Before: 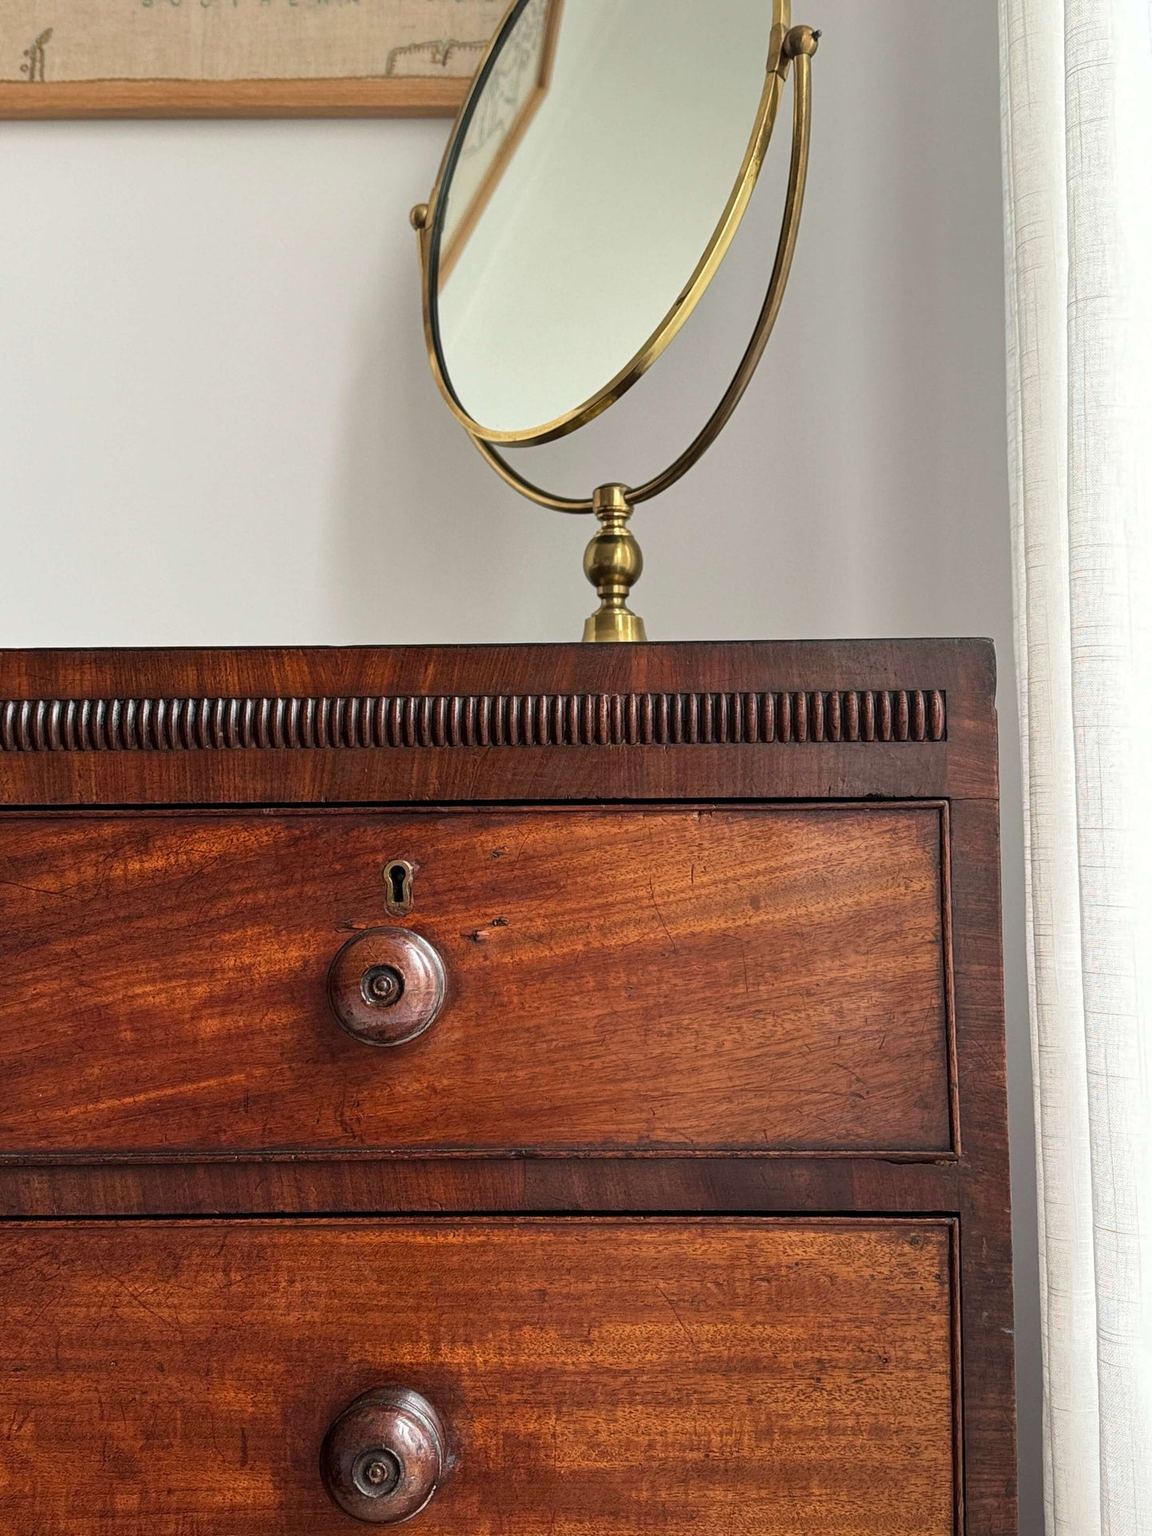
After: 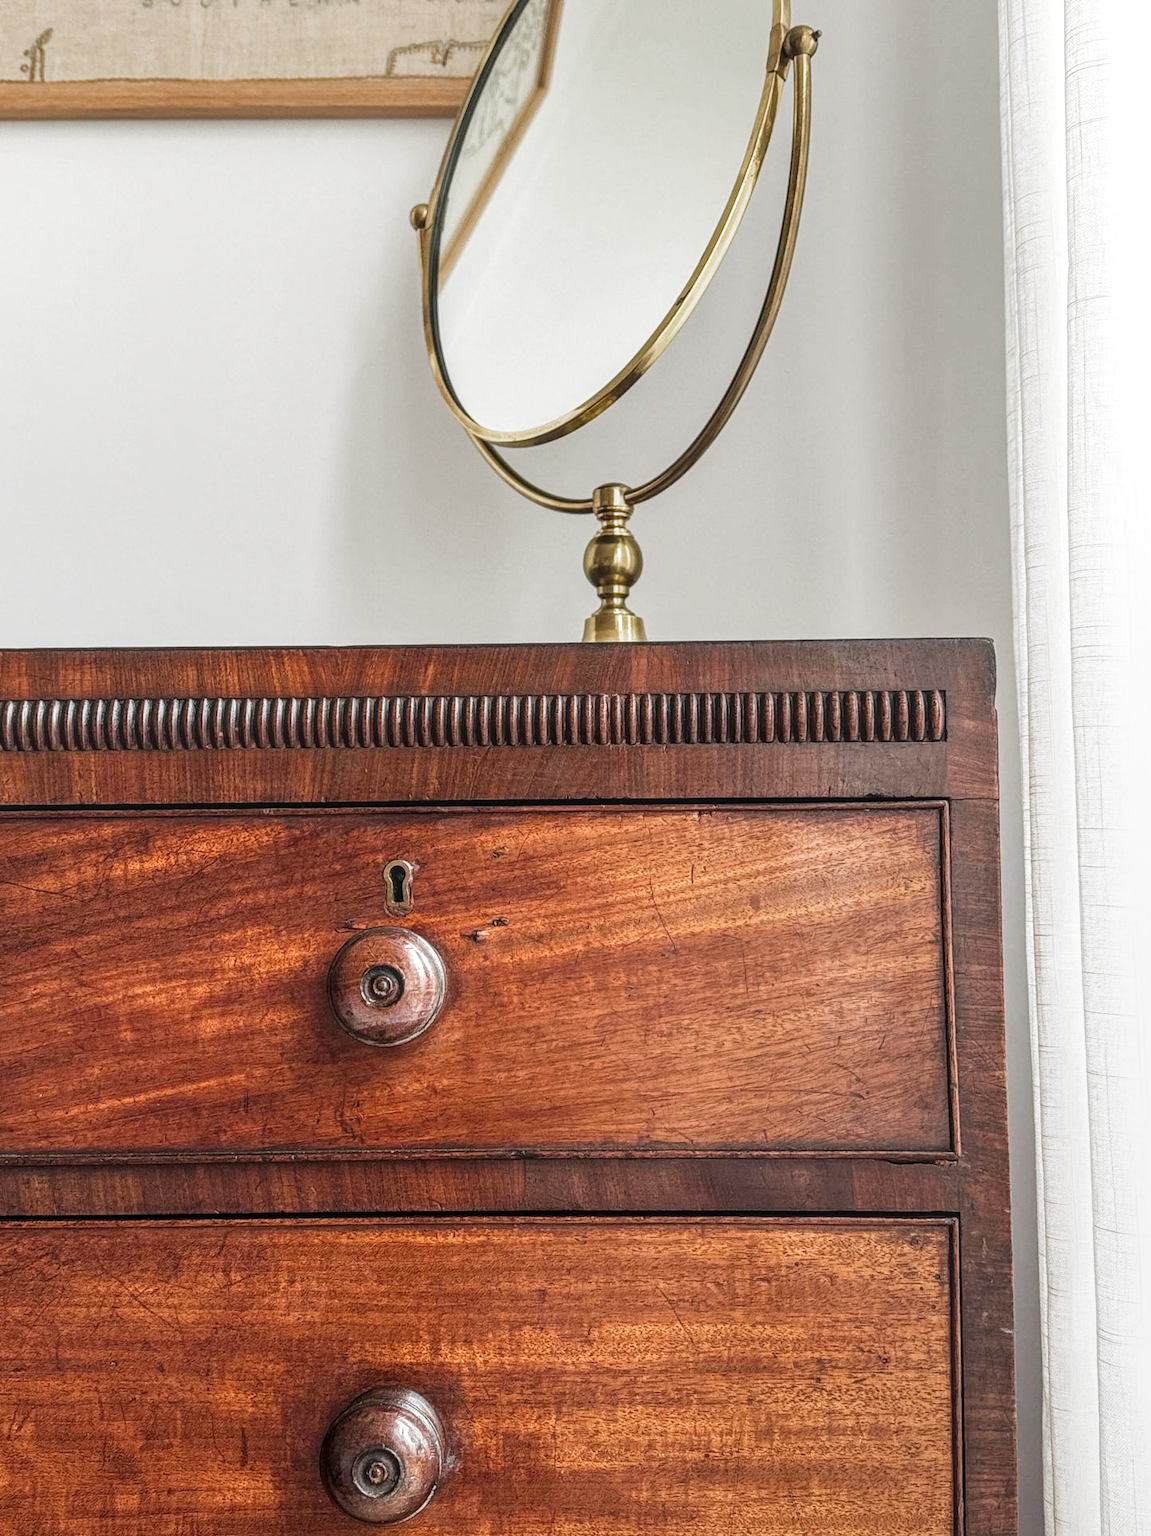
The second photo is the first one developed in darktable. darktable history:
filmic rgb: black relative exposure -14.25 EV, white relative exposure 3.39 EV, hardness 7.96, contrast 0.993, add noise in highlights 0.001, preserve chrominance no, color science v4 (2020)
exposure: black level correction -0.005, exposure 0.624 EV, compensate exposure bias true, compensate highlight preservation false
local contrast: highlights 3%, shadows 6%, detail 134%
